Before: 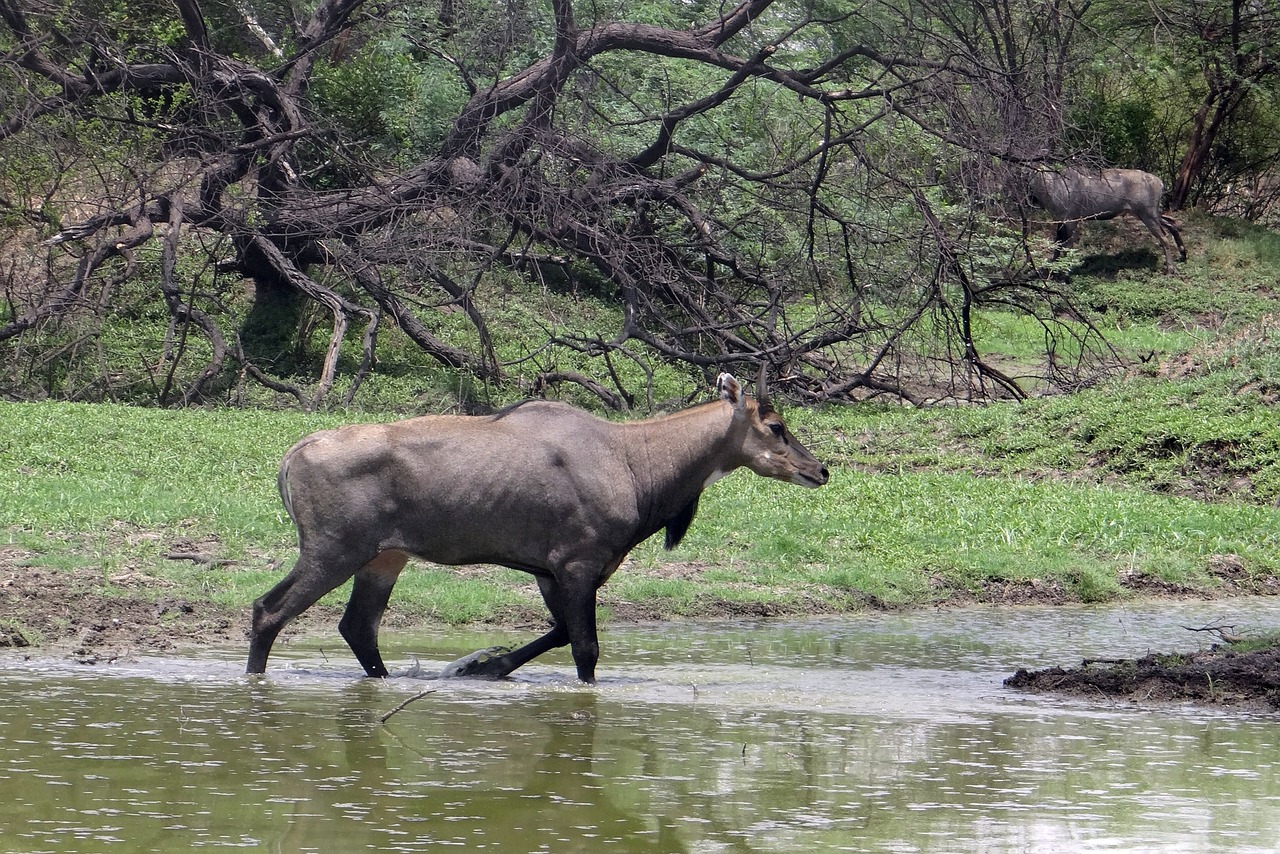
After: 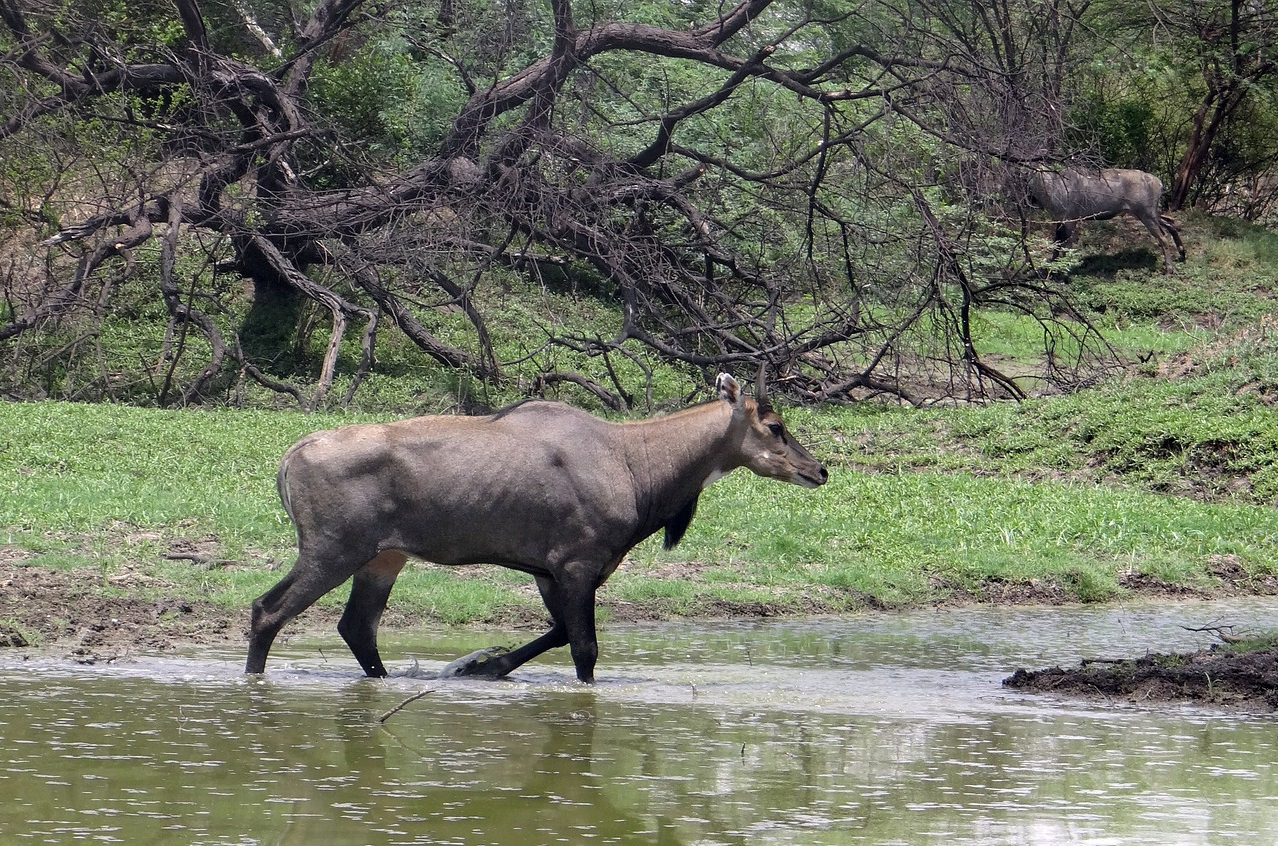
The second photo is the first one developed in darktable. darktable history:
tone equalizer: on, module defaults
crop: left 0.096%
